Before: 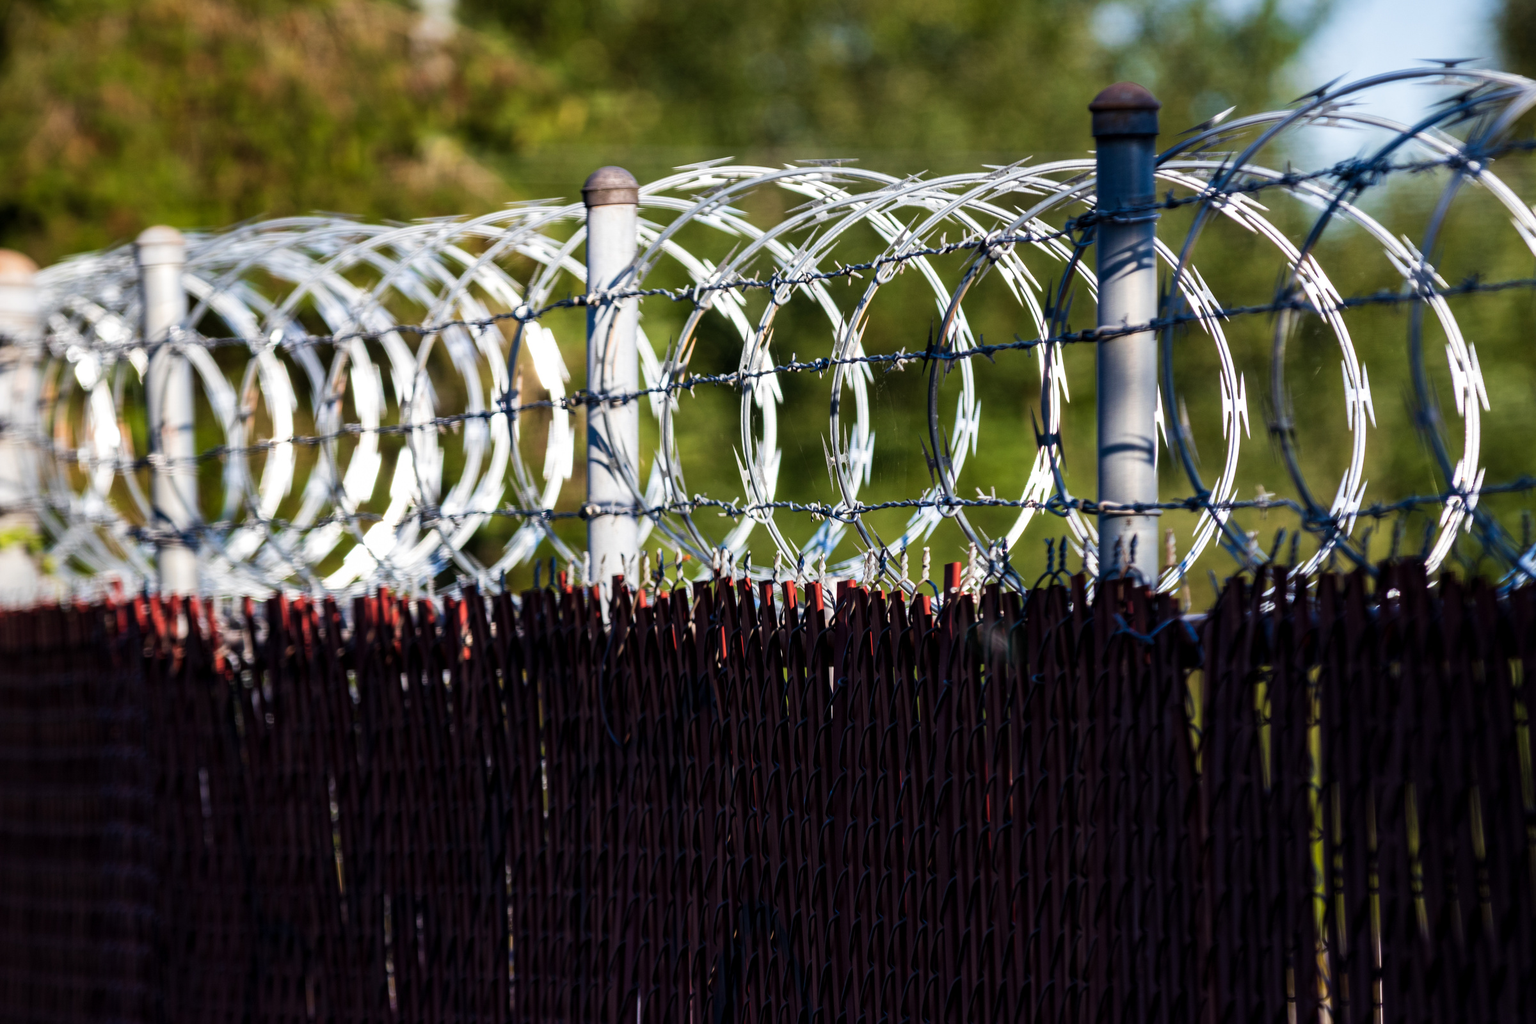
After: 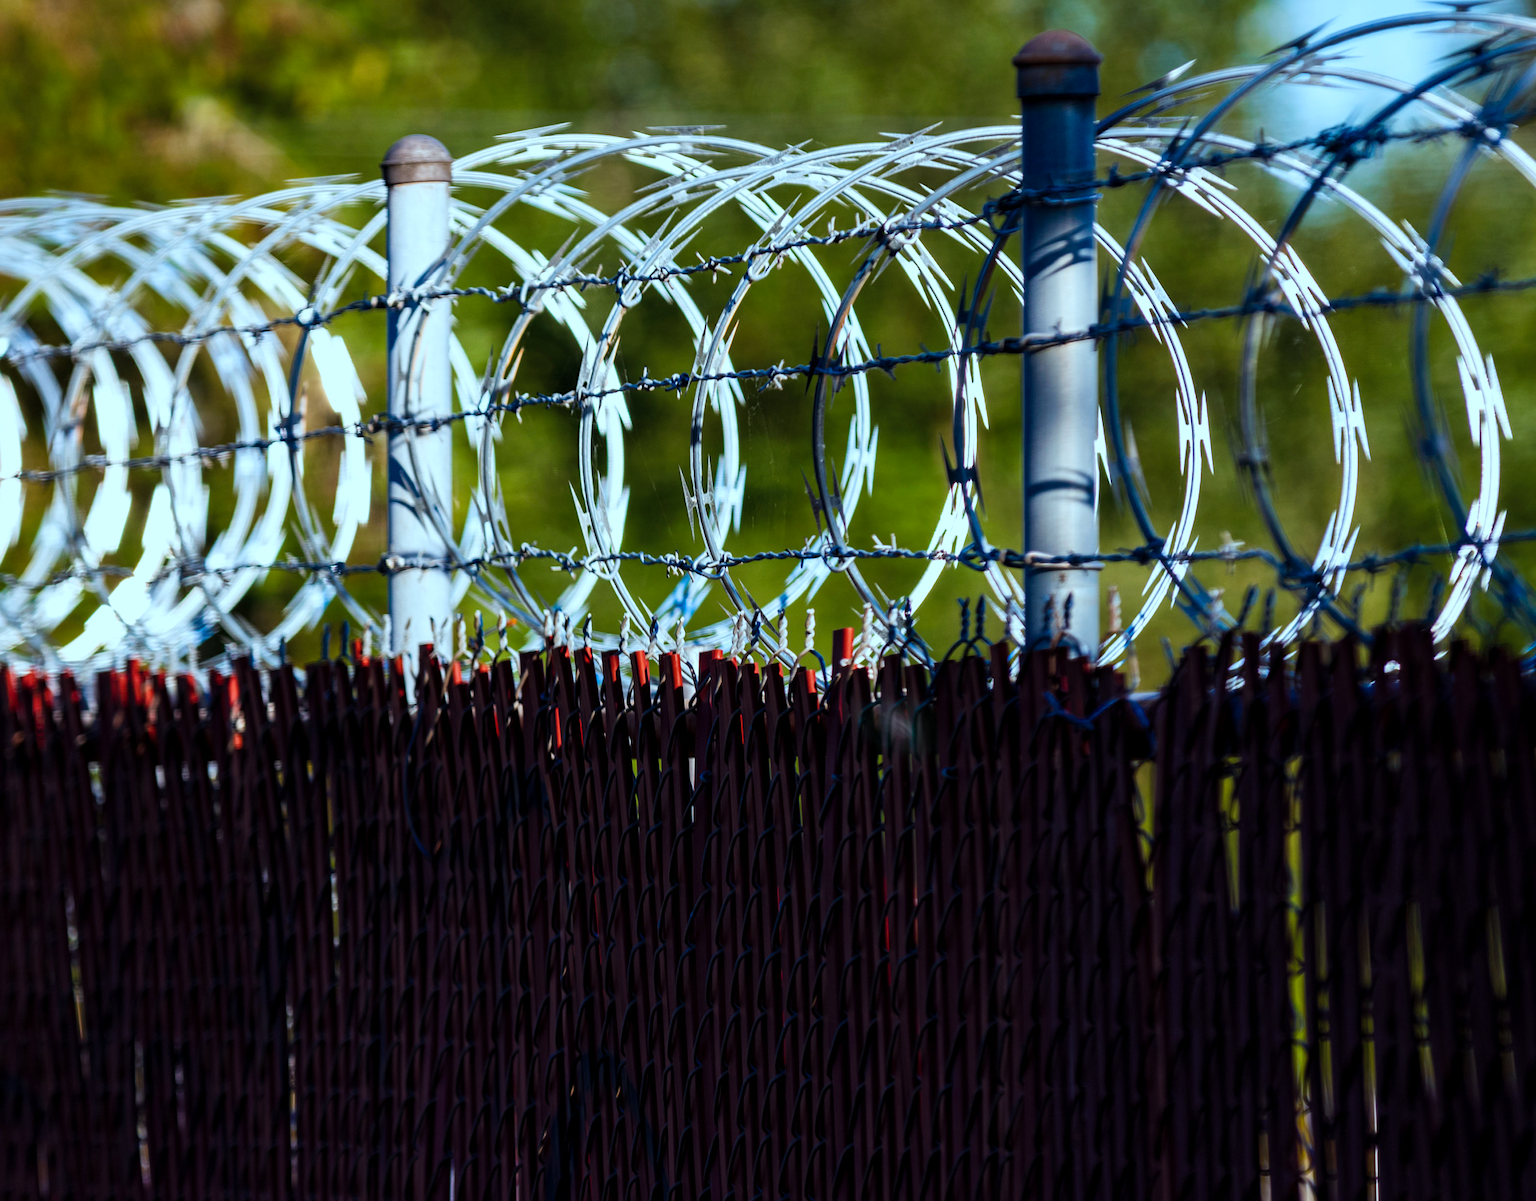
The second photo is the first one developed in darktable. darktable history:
color correction: highlights a* -11.71, highlights b* -15.58
crop and rotate: left 17.959%, top 5.771%, right 1.742%
color balance rgb: linear chroma grading › shadows -8%, linear chroma grading › global chroma 10%, perceptual saturation grading › global saturation 2%, perceptual saturation grading › highlights -2%, perceptual saturation grading › mid-tones 4%, perceptual saturation grading › shadows 8%, perceptual brilliance grading › global brilliance 2%, perceptual brilliance grading › highlights -4%, global vibrance 16%, saturation formula JzAzBz (2021)
